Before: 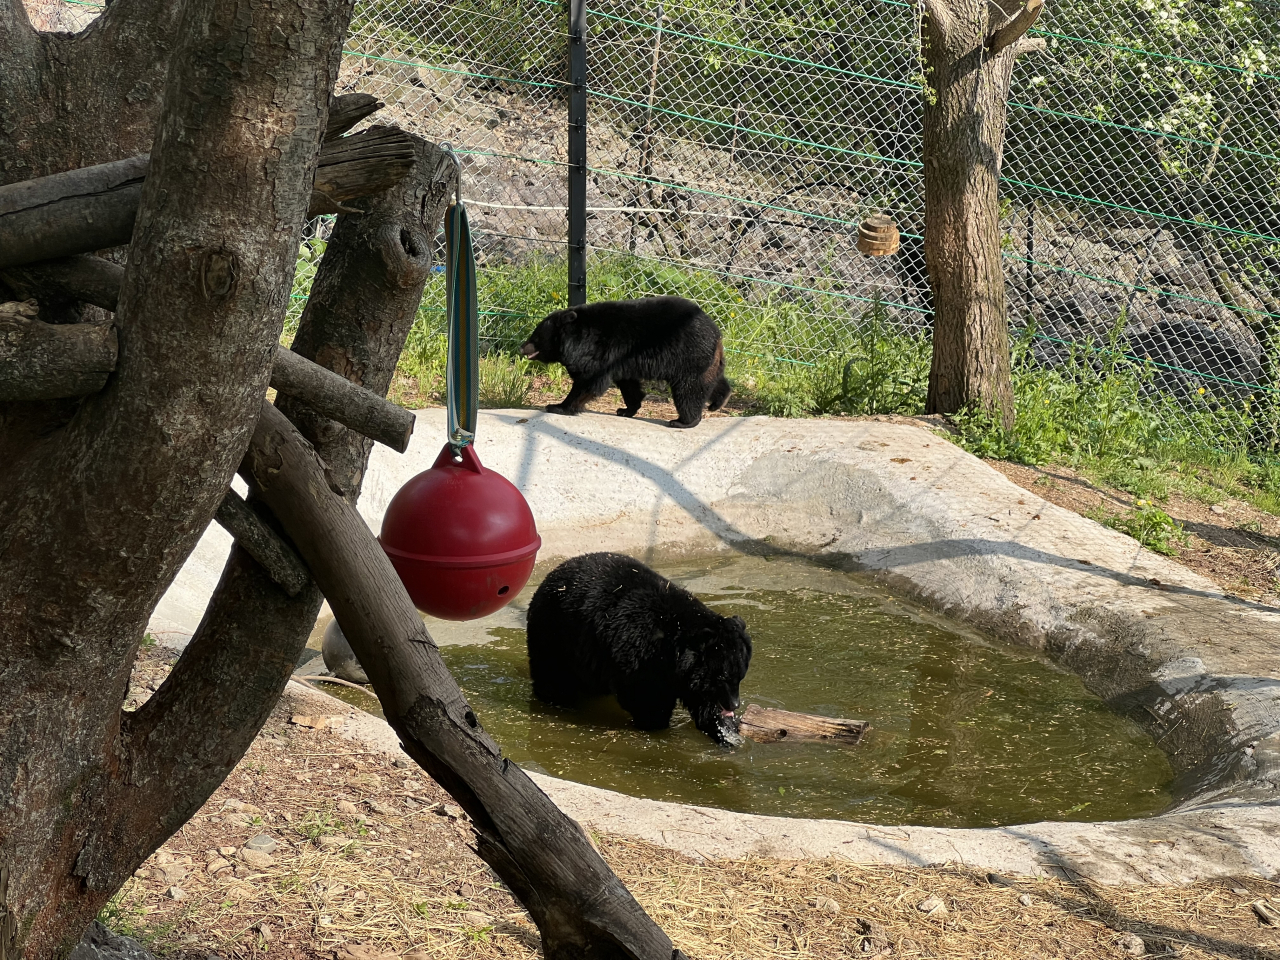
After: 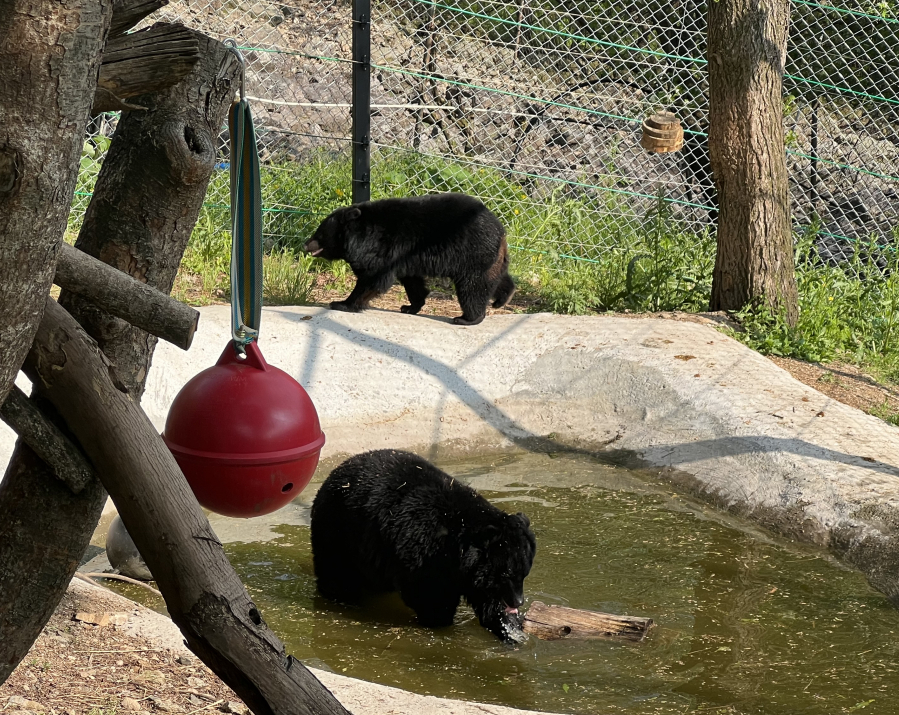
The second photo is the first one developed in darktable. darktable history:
crop and rotate: left 16.892%, top 10.769%, right 12.852%, bottom 14.714%
